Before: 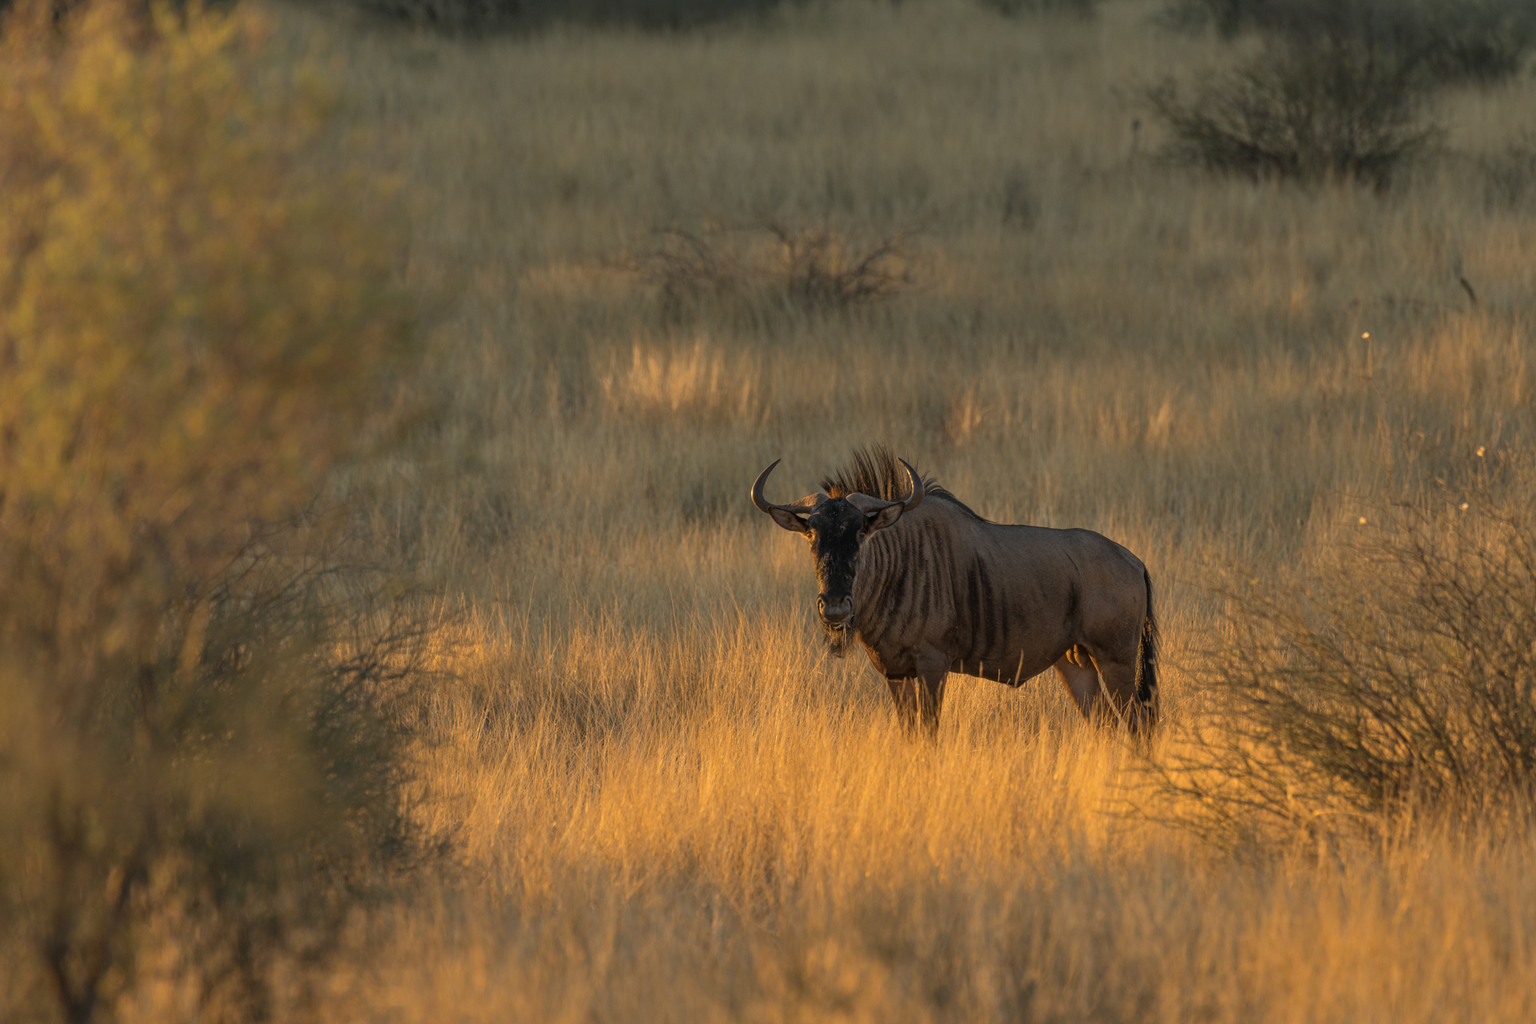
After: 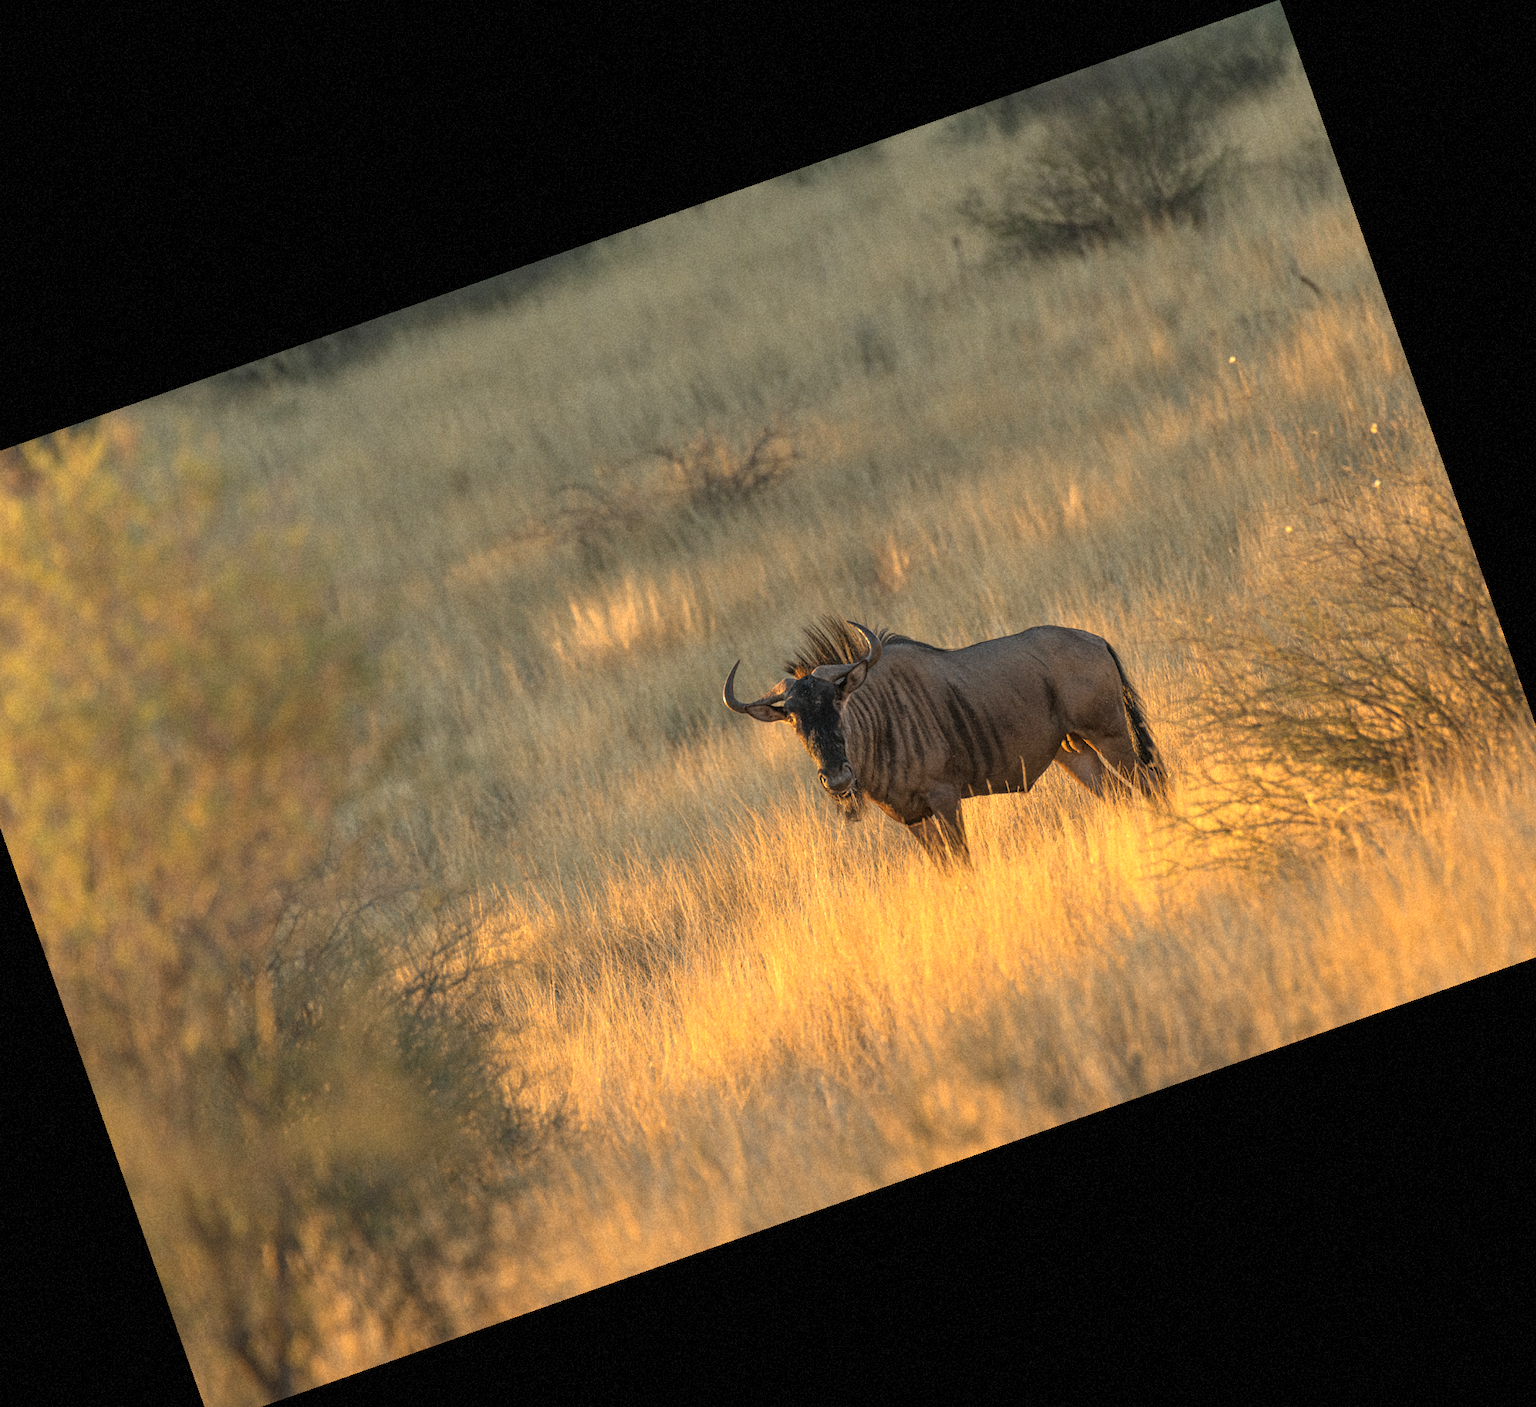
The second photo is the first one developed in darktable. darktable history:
exposure: black level correction 0, exposure 0.9 EV, compensate highlight preservation false
crop and rotate: angle 19.43°, left 6.812%, right 4.125%, bottom 1.087%
grain: mid-tones bias 0%
